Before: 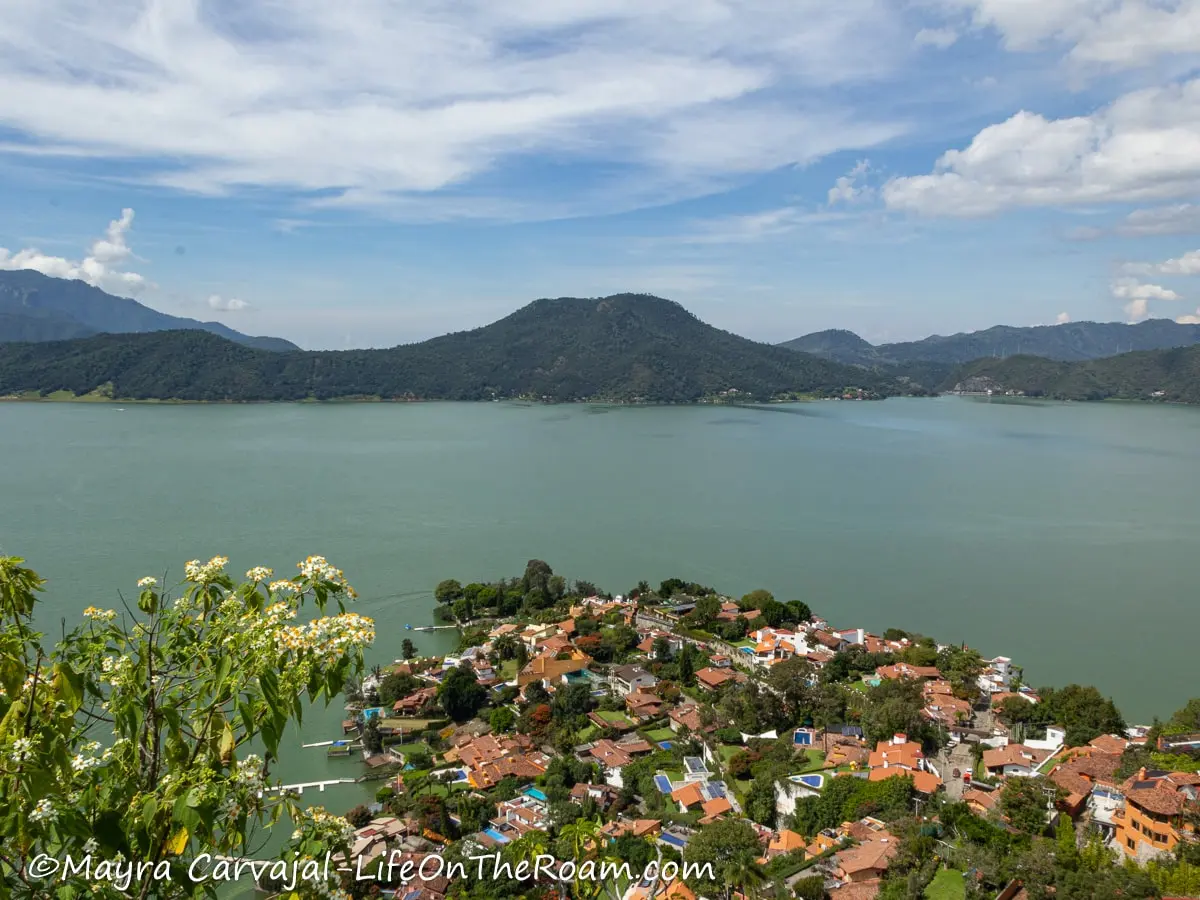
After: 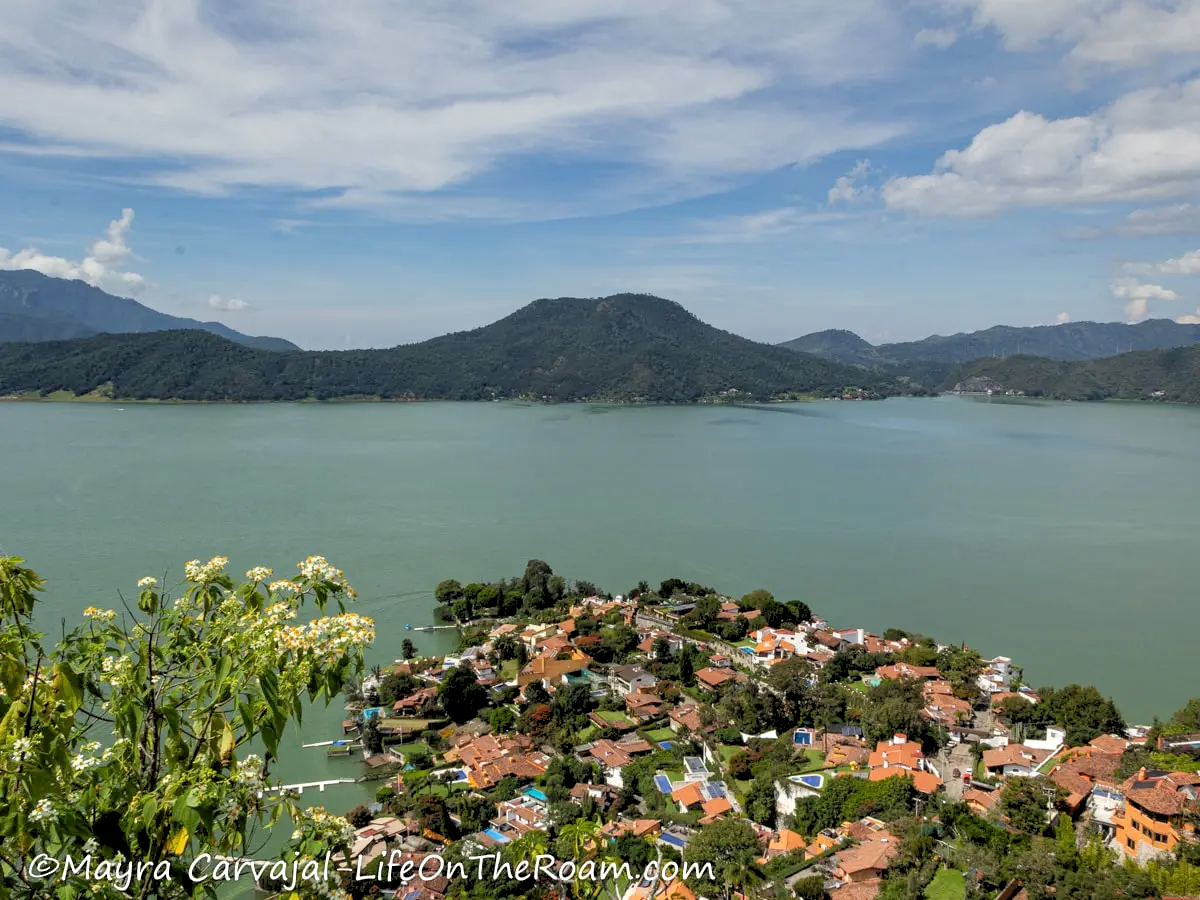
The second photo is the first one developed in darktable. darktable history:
graduated density: on, module defaults
rgb levels: levels [[0.013, 0.434, 0.89], [0, 0.5, 1], [0, 0.5, 1]]
